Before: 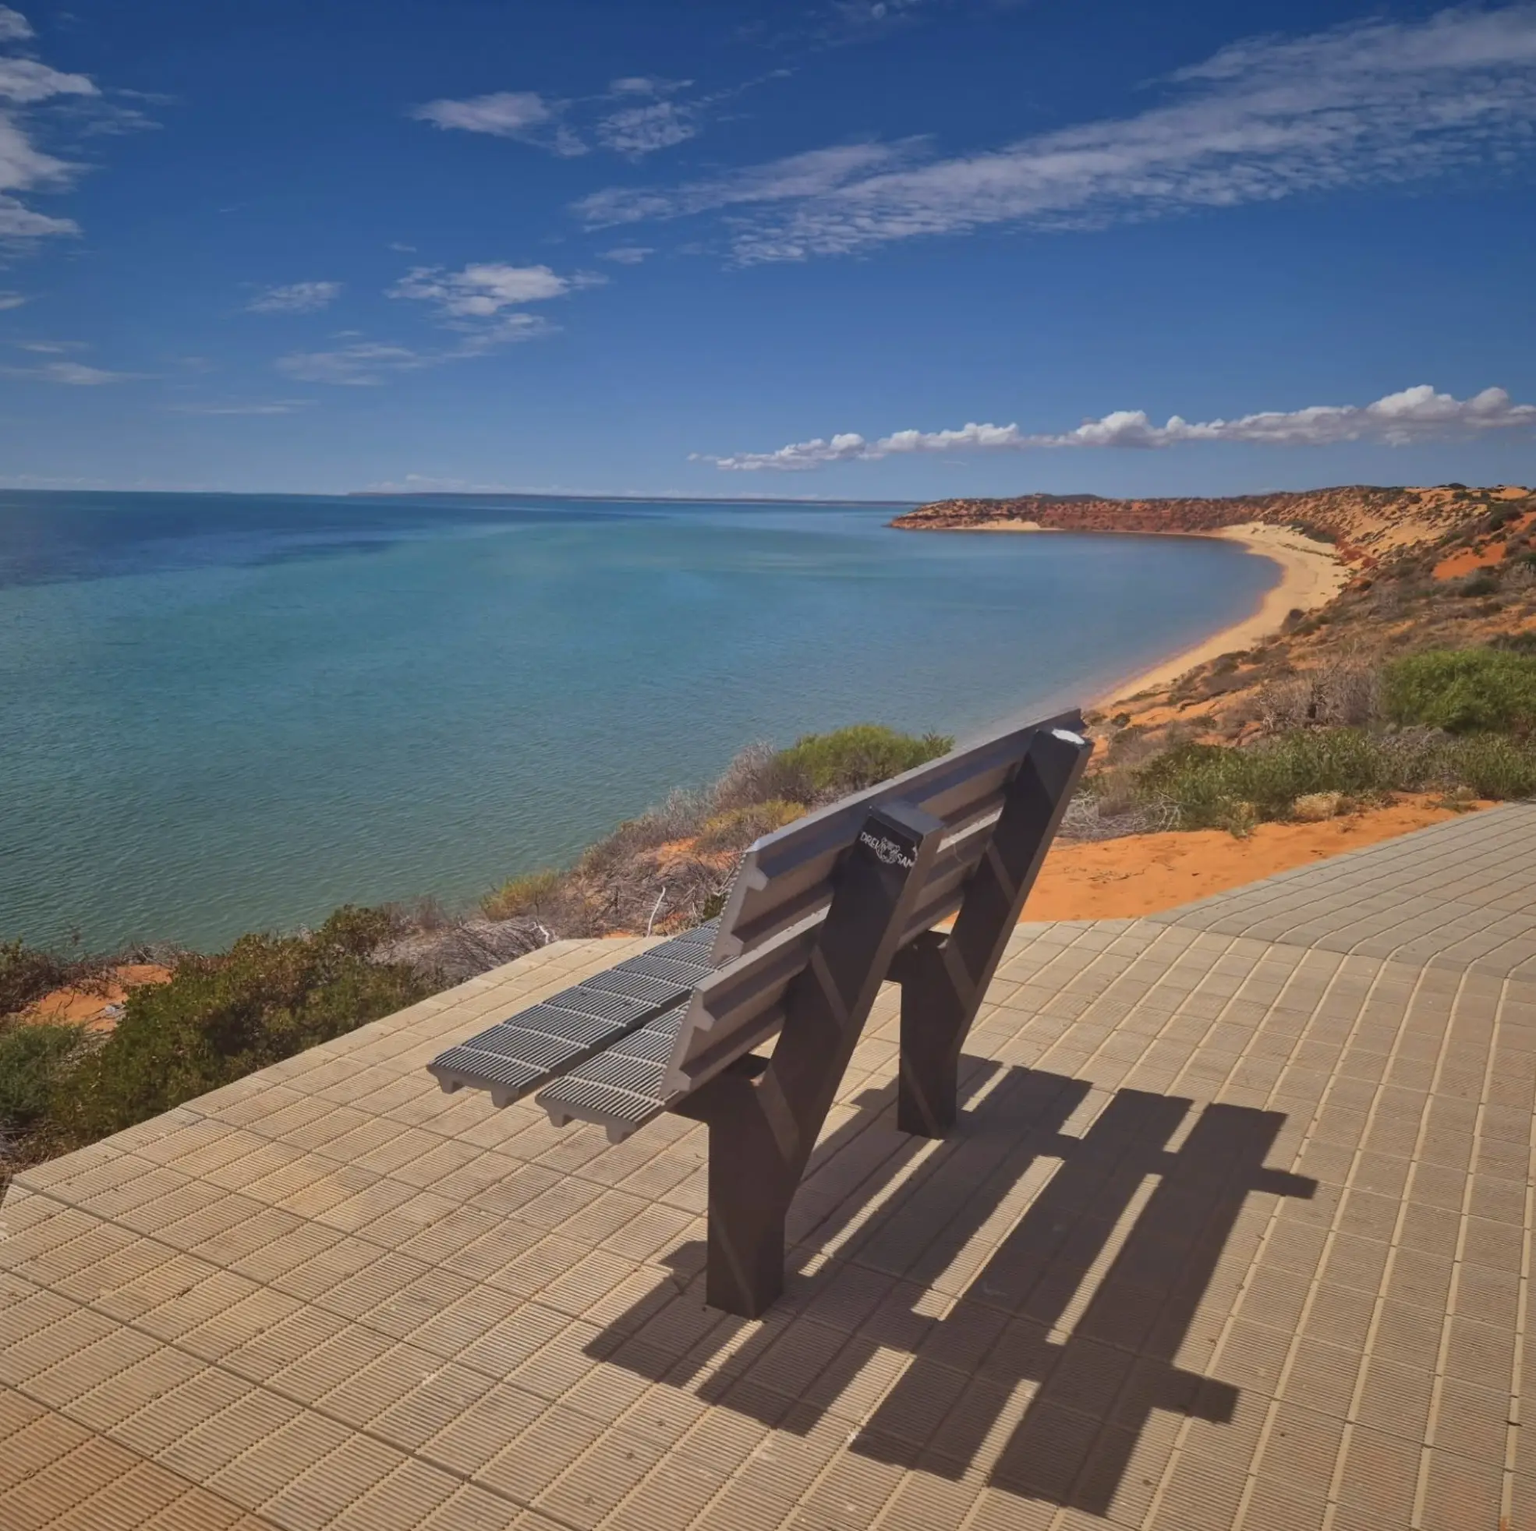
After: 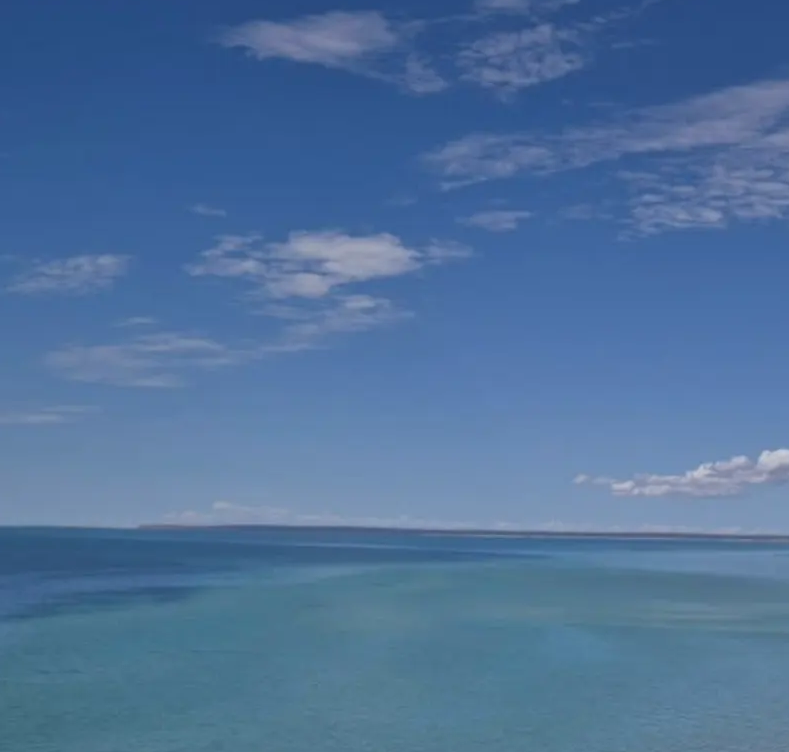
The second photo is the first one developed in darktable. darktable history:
crop: left 15.664%, top 5.463%, right 44.264%, bottom 56.238%
